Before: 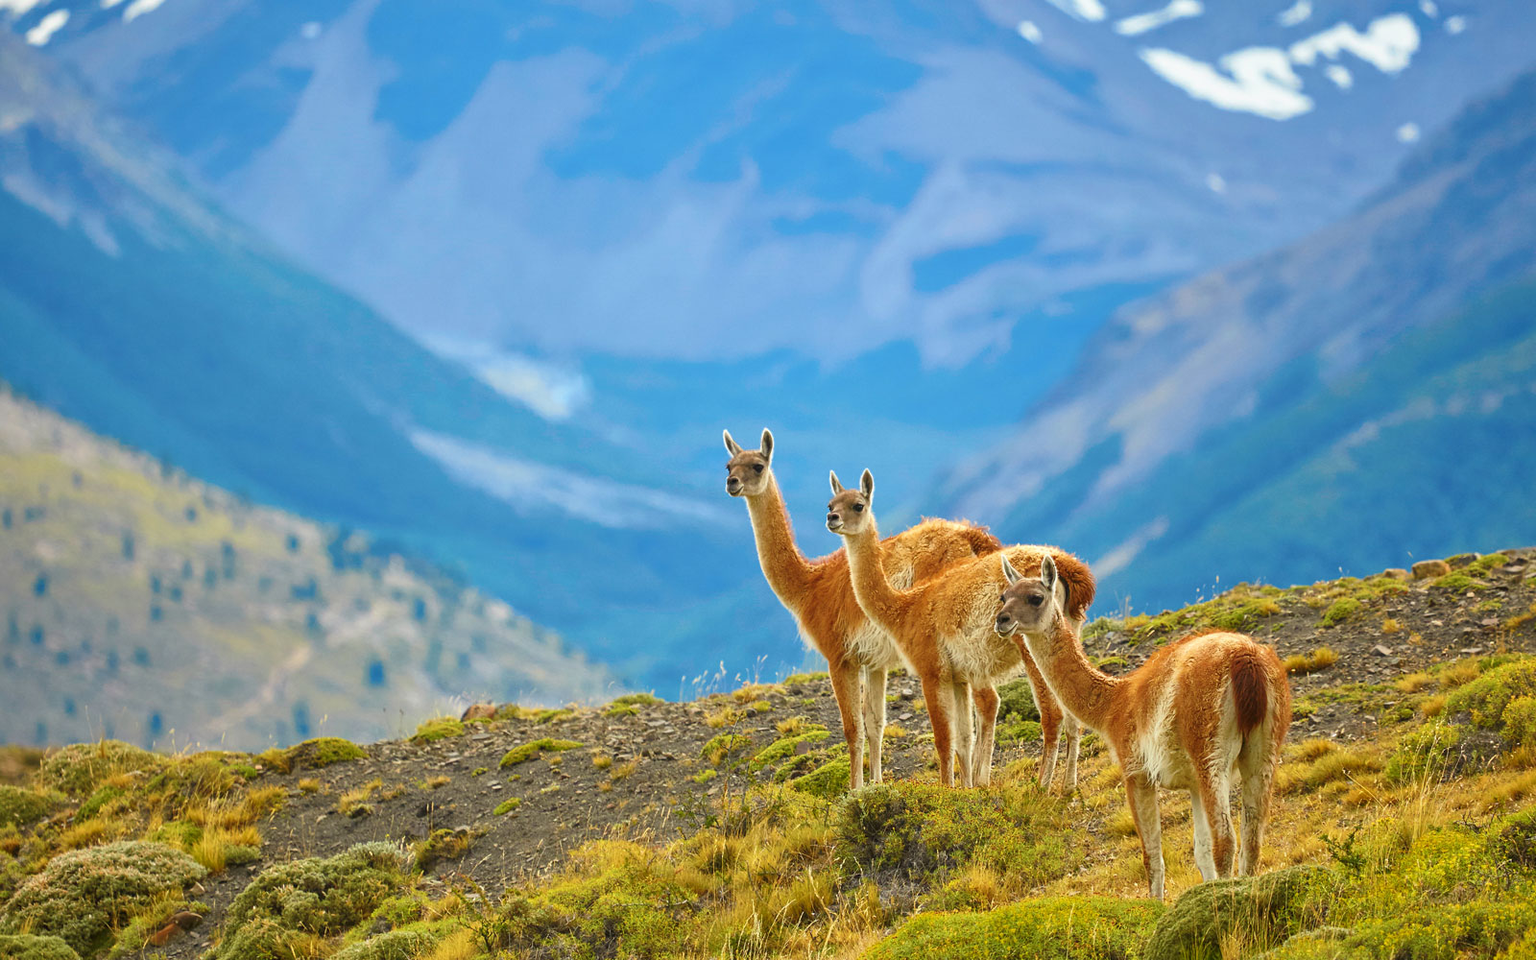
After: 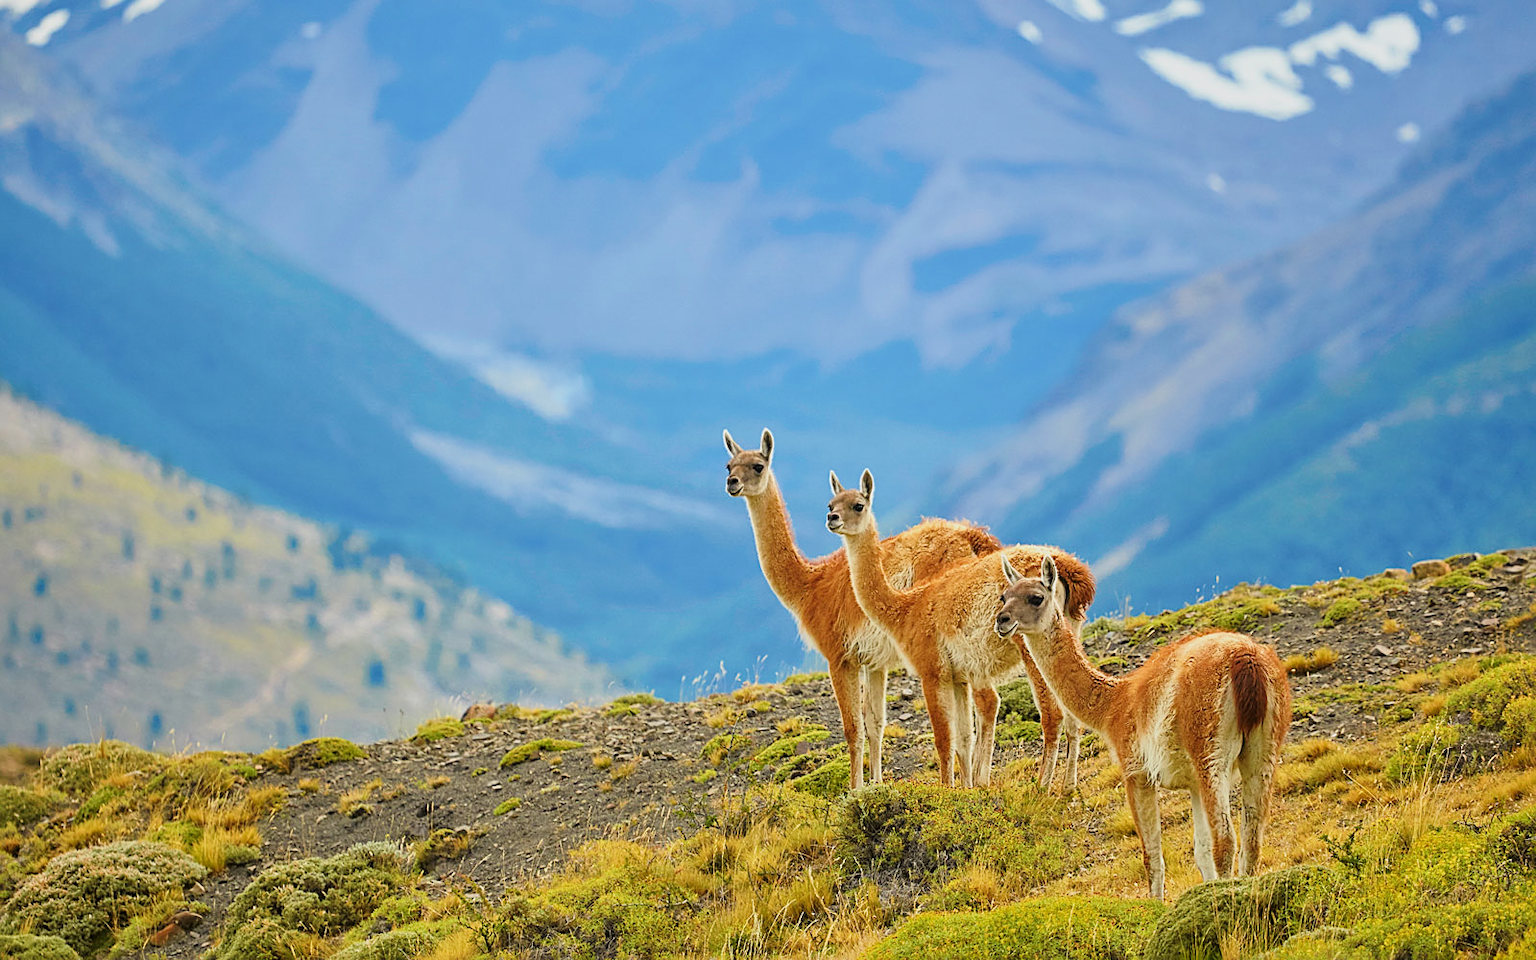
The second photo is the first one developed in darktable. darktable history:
sharpen: on, module defaults
filmic rgb: white relative exposure 3.9 EV, hardness 4.26
exposure: black level correction 0, exposure 0.3 EV, compensate highlight preservation false
